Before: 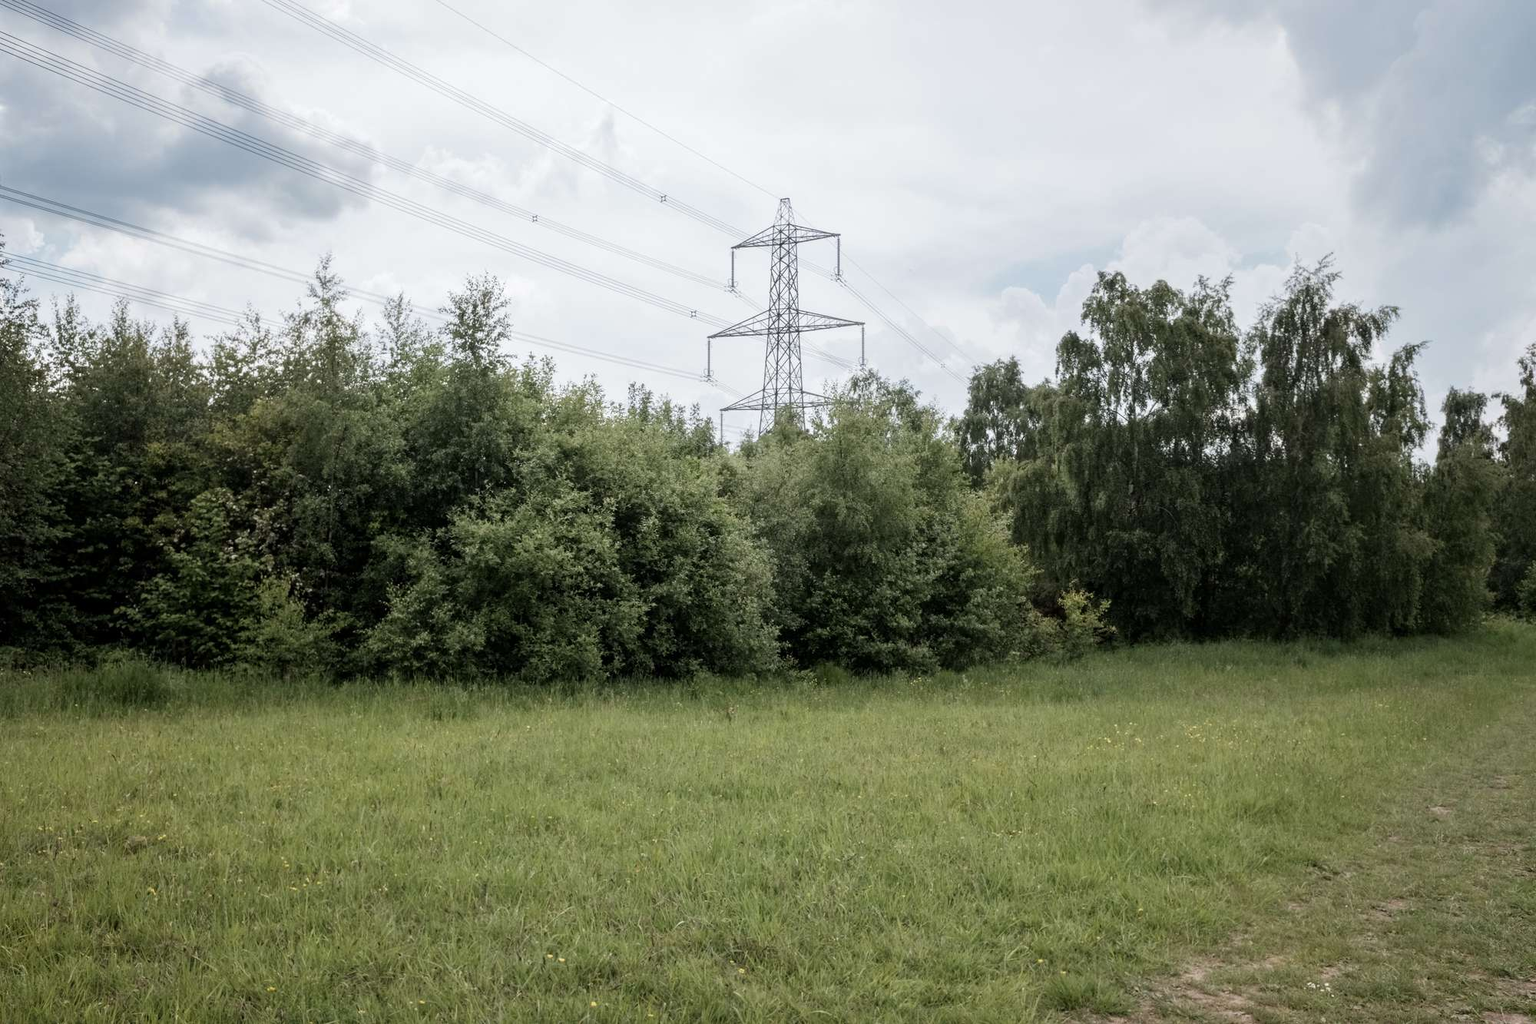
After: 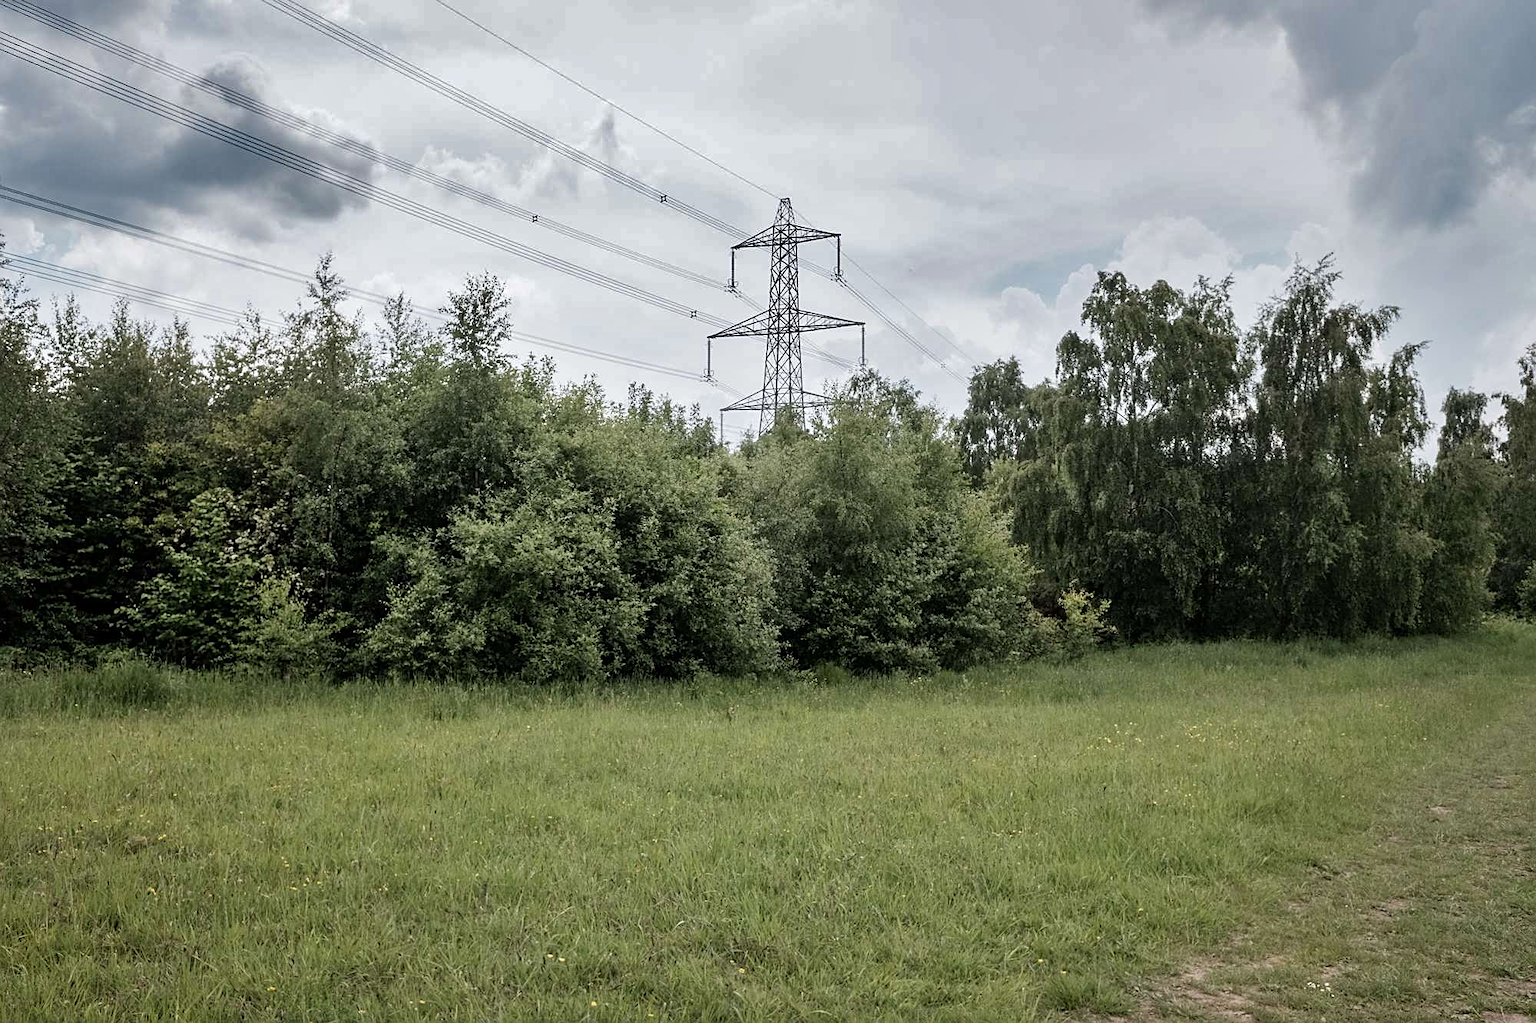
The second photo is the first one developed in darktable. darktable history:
shadows and highlights: radius 102.83, shadows 50.34, highlights -64, soften with gaussian
sharpen: on, module defaults
